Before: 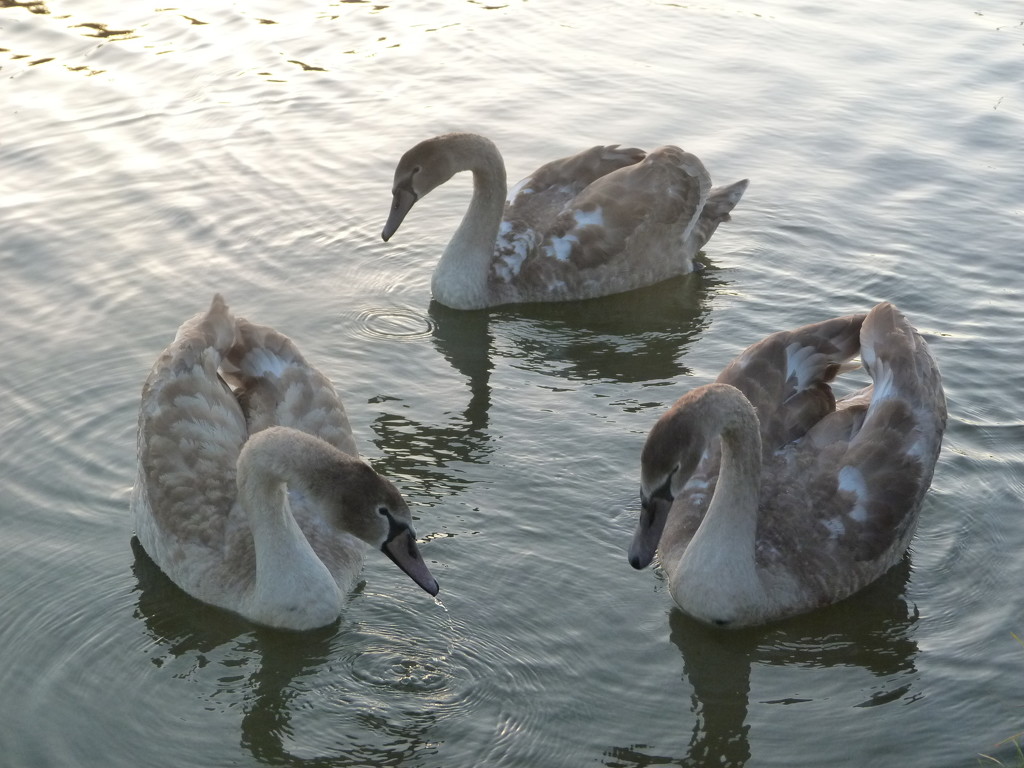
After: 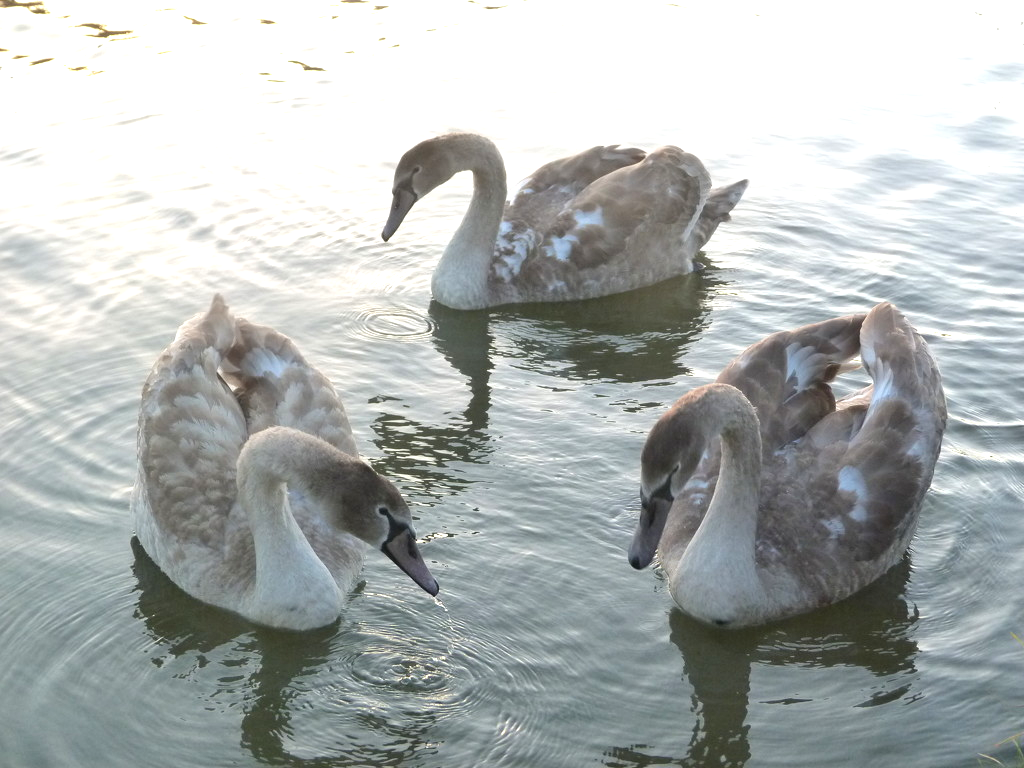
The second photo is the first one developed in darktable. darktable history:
tone equalizer: on, module defaults
exposure: exposure 0.785 EV, compensate highlight preservation false
